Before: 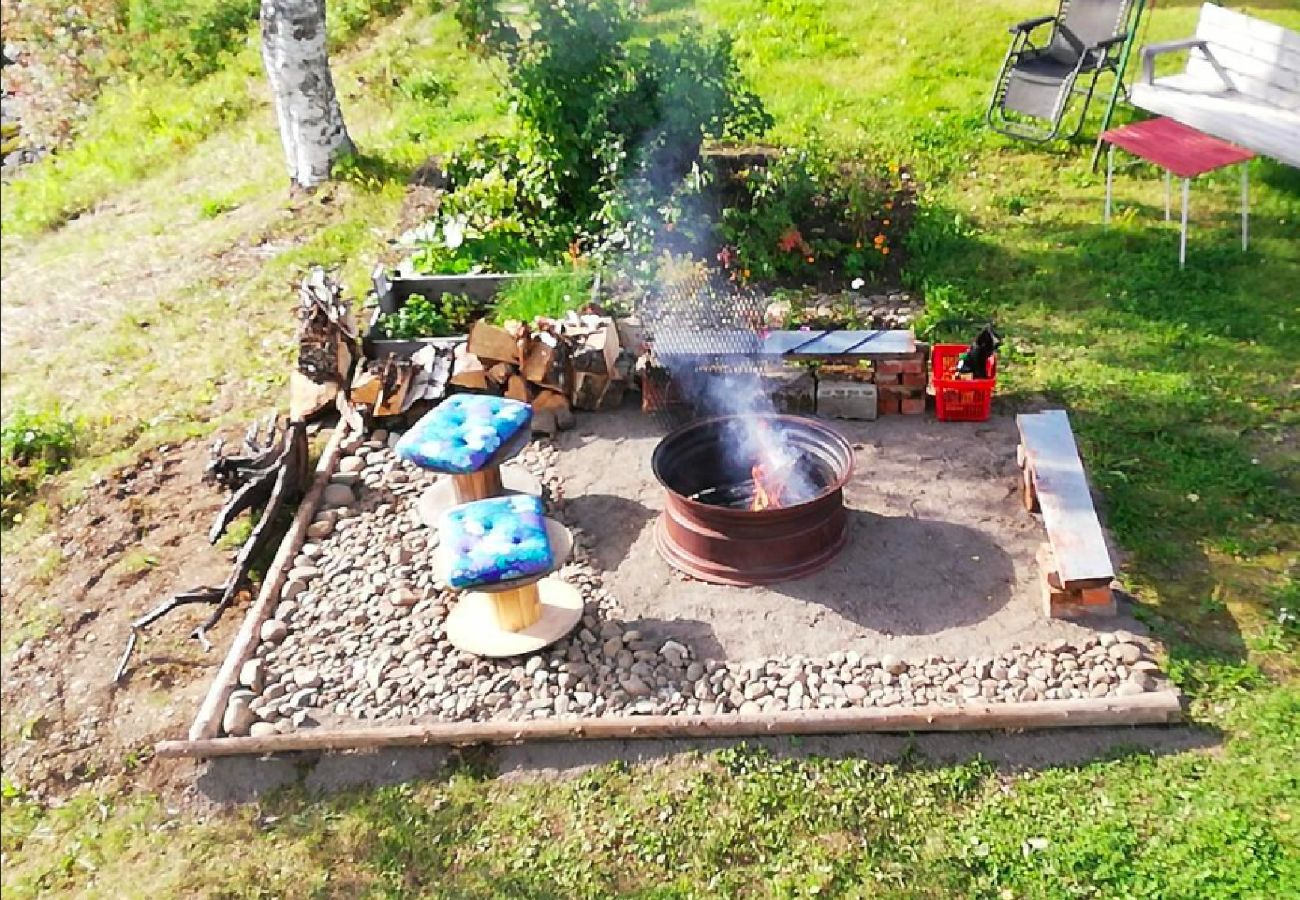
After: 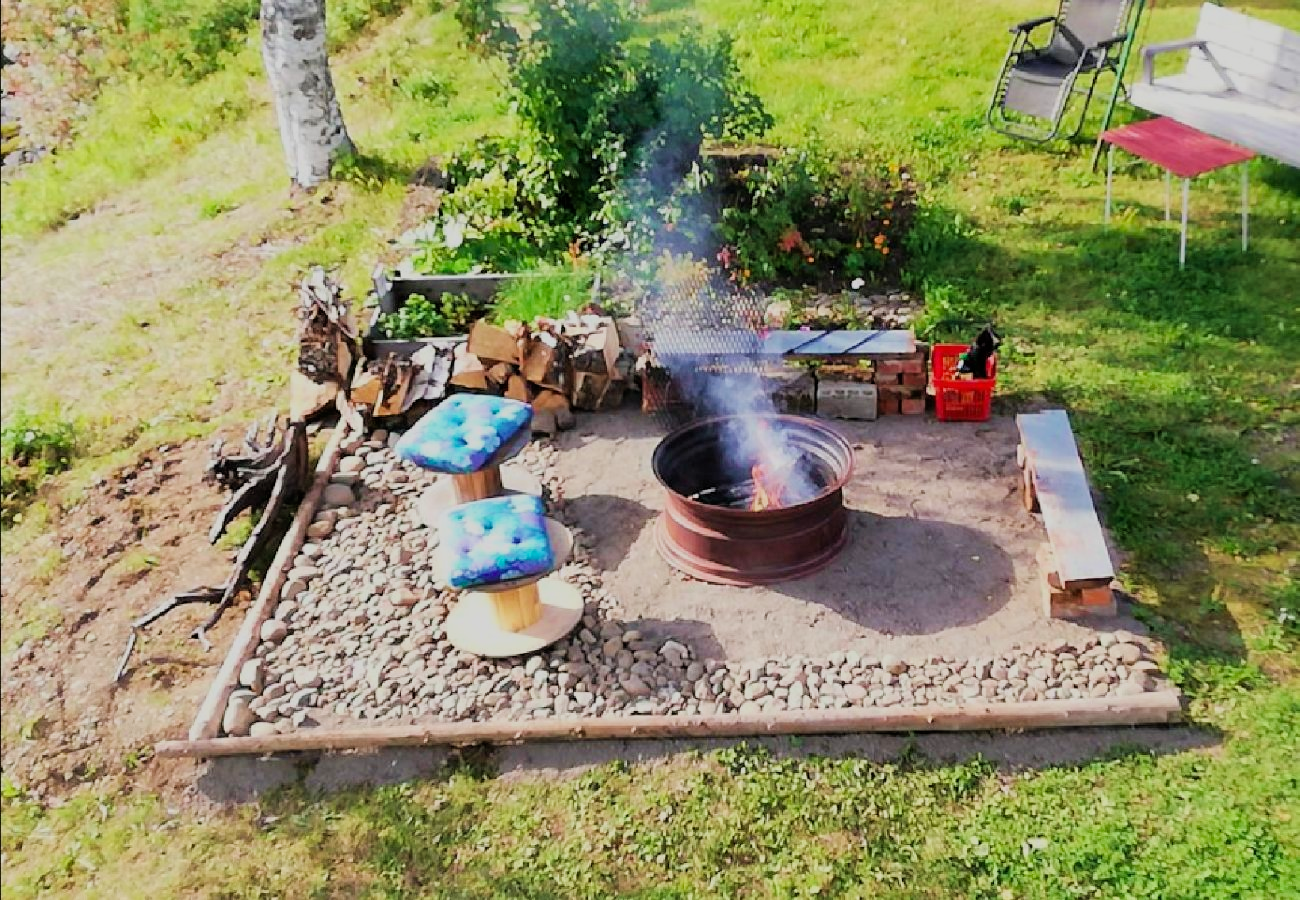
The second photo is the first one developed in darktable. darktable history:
filmic rgb: black relative exposure -7.65 EV, white relative exposure 4.56 EV, hardness 3.61
velvia: on, module defaults
